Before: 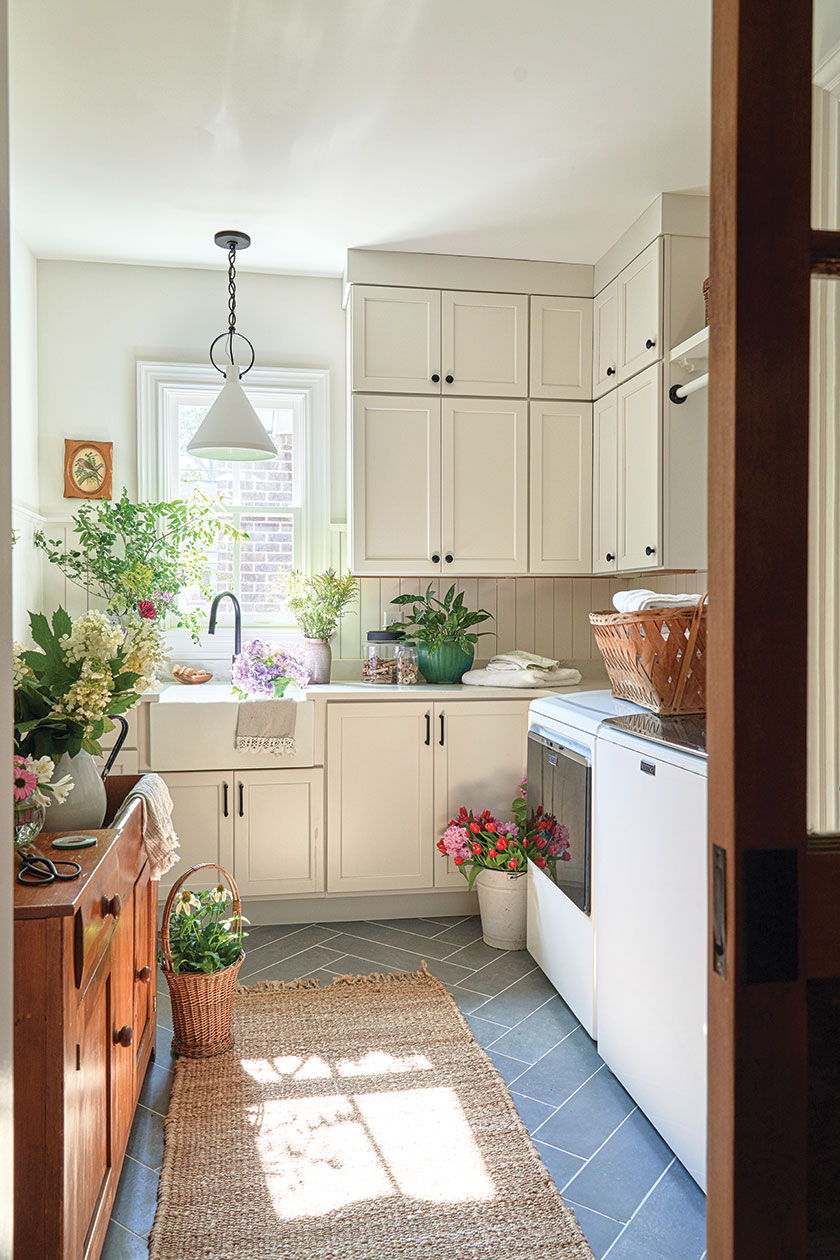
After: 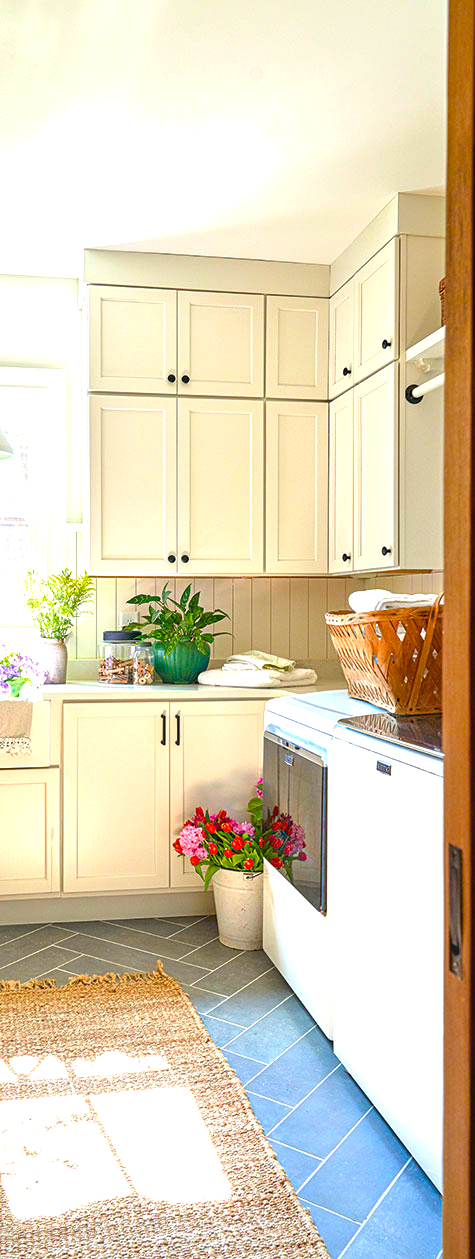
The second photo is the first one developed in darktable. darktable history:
crop: left 31.458%, top 0%, right 11.876%
color balance rgb: linear chroma grading › global chroma 20%, perceptual saturation grading › global saturation 25%, perceptual brilliance grading › global brilliance 20%, global vibrance 20%
